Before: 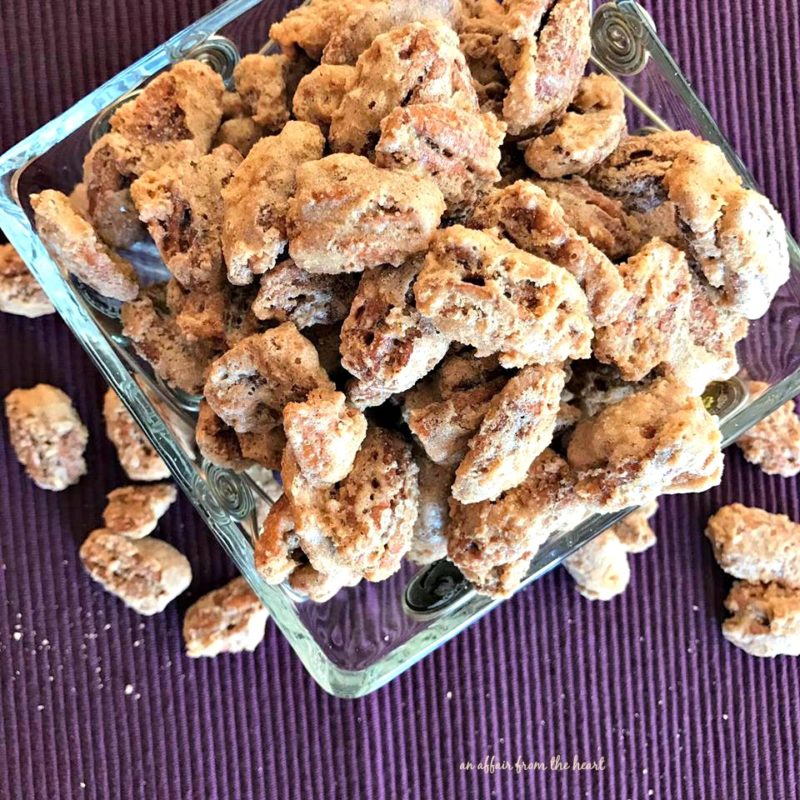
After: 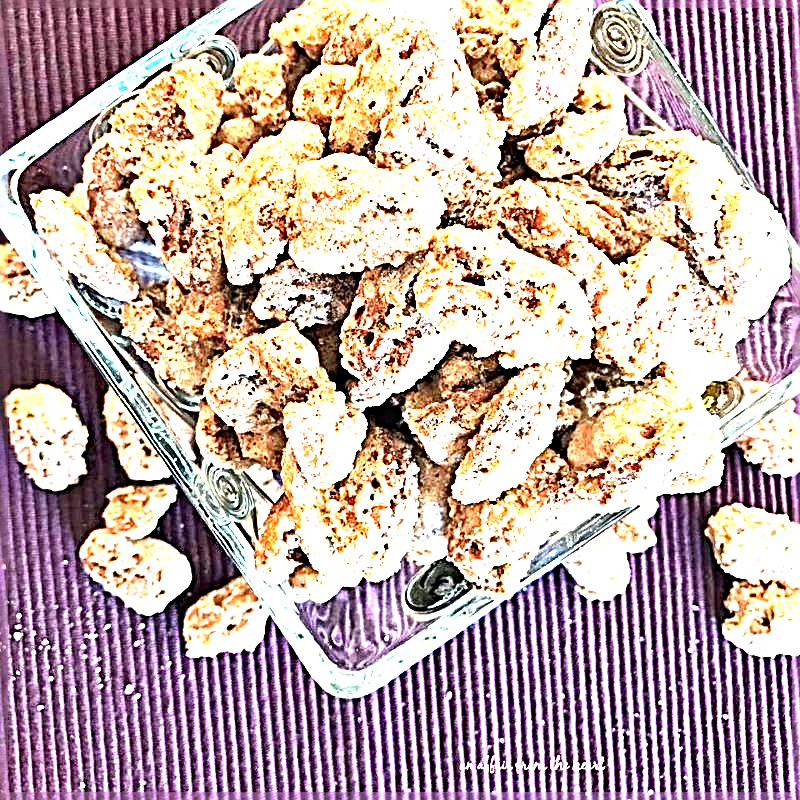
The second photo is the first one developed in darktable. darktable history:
exposure: black level correction 0, exposure 2.105 EV, compensate highlight preservation false
sharpen: radius 3.183, amount 1.725
